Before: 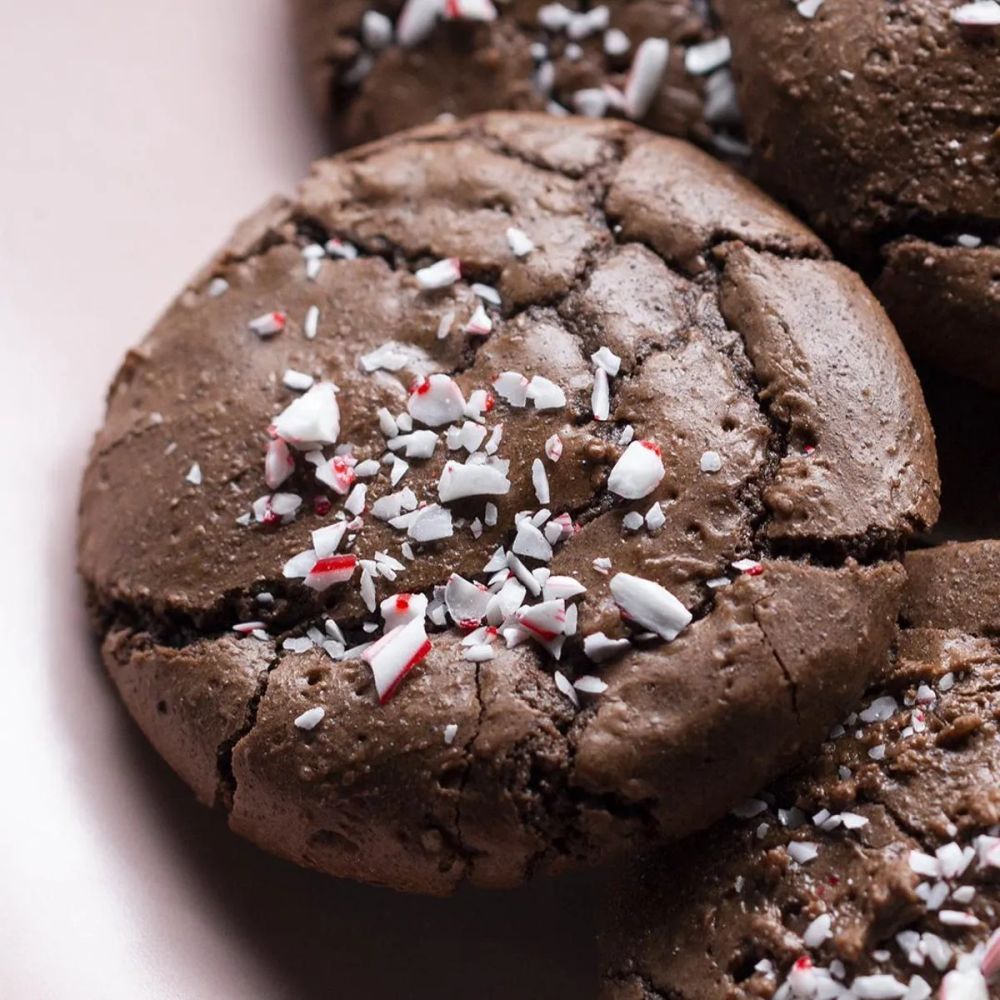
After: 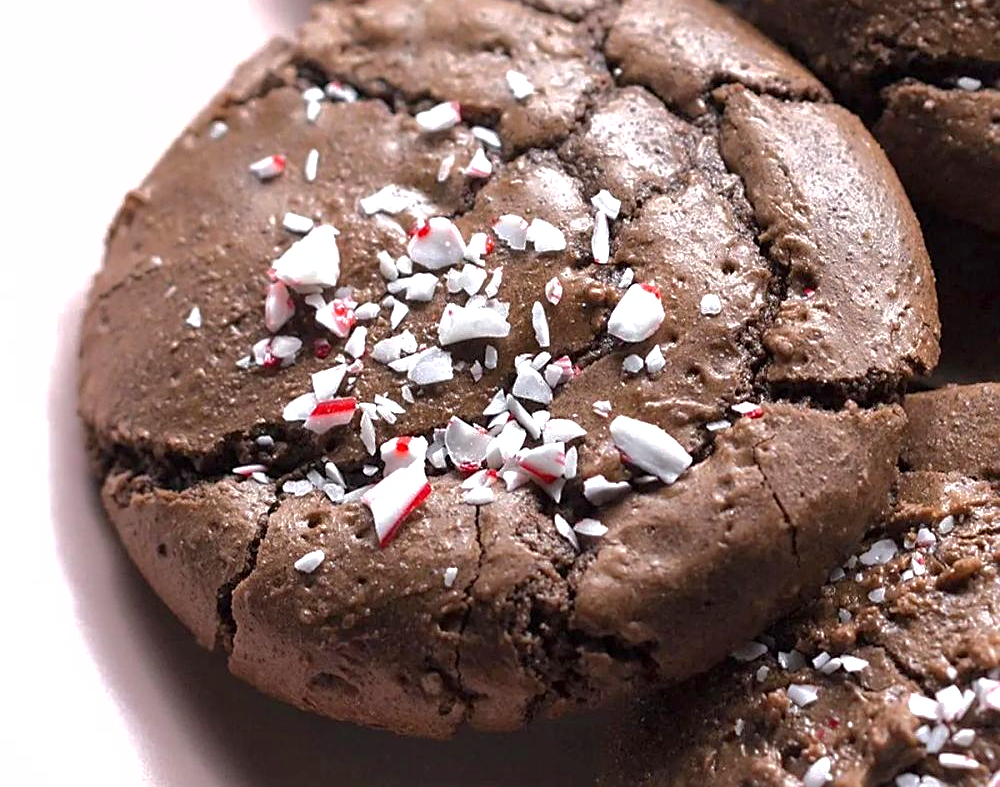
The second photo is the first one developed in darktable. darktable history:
exposure: exposure 0.636 EV, compensate highlight preservation false
shadows and highlights: shadows 40, highlights -60
sharpen: on, module defaults
crop and rotate: top 15.774%, bottom 5.506%
